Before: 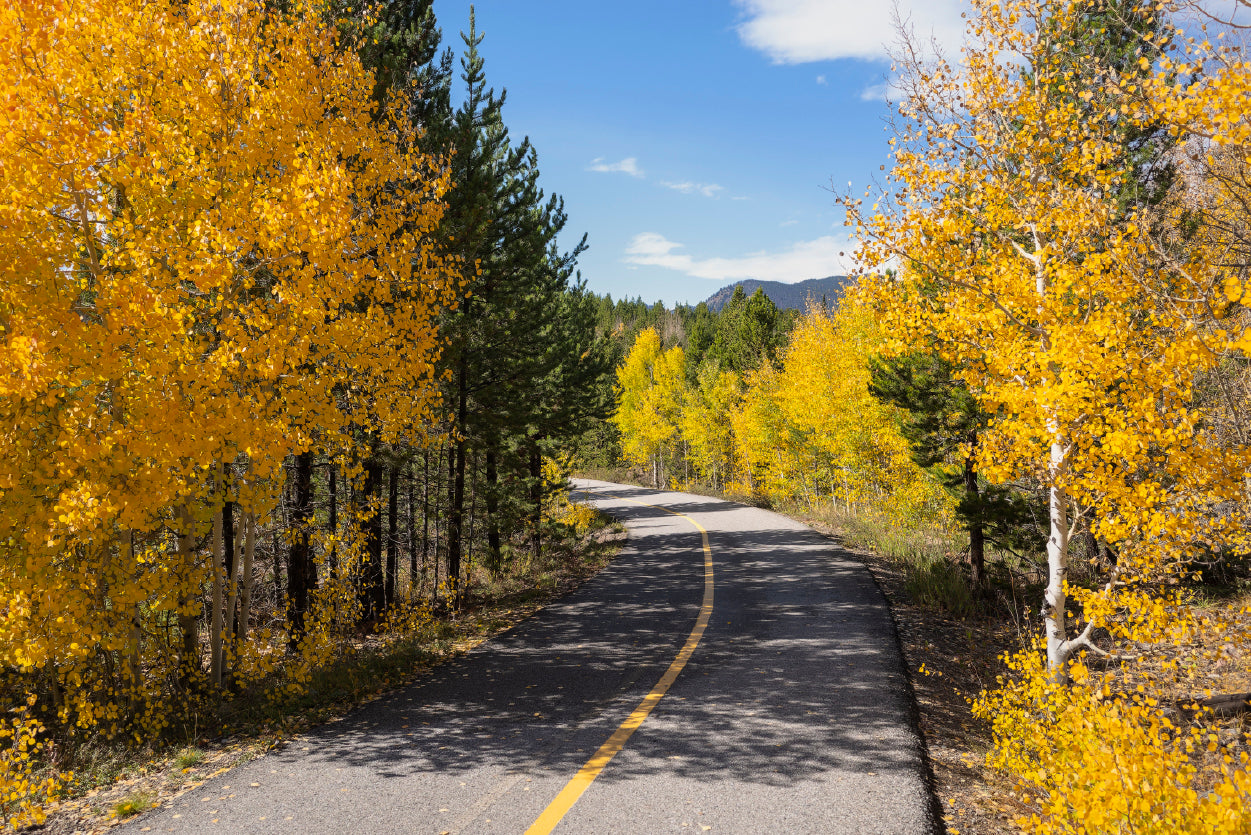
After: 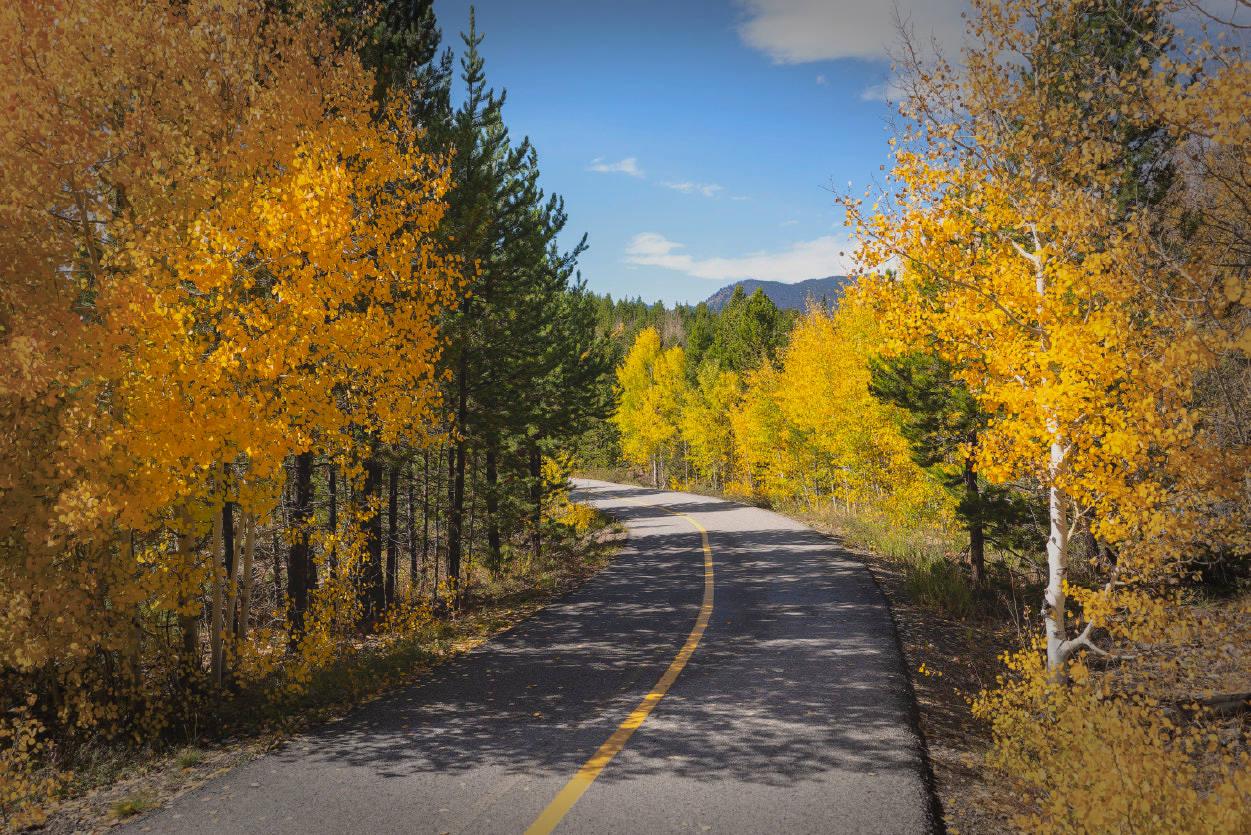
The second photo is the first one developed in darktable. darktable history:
vignetting: fall-off start 66.7%, fall-off radius 39.74%, brightness -0.576, saturation -0.258, automatic ratio true, width/height ratio 0.671, dithering 16-bit output
lowpass: radius 0.1, contrast 0.85, saturation 1.1, unbound 0
